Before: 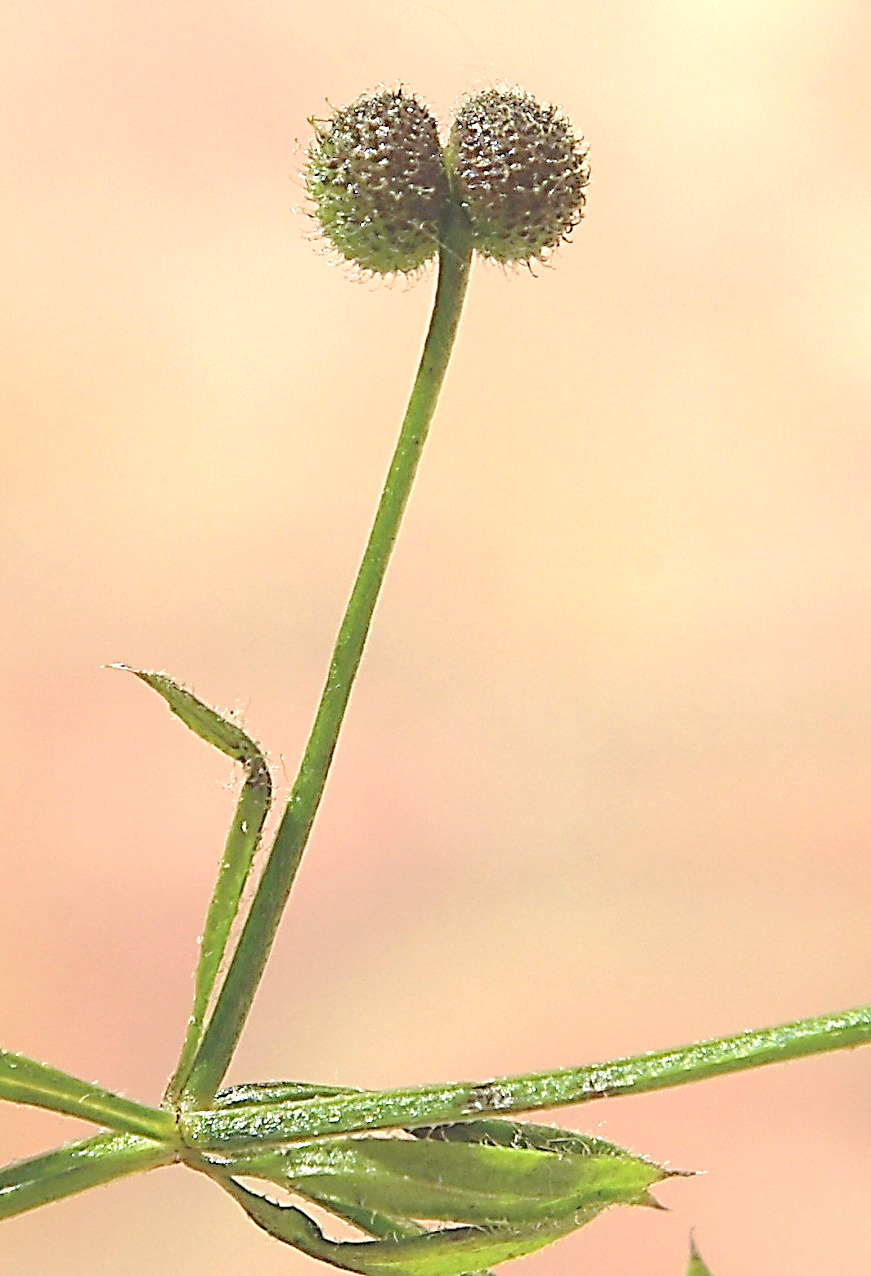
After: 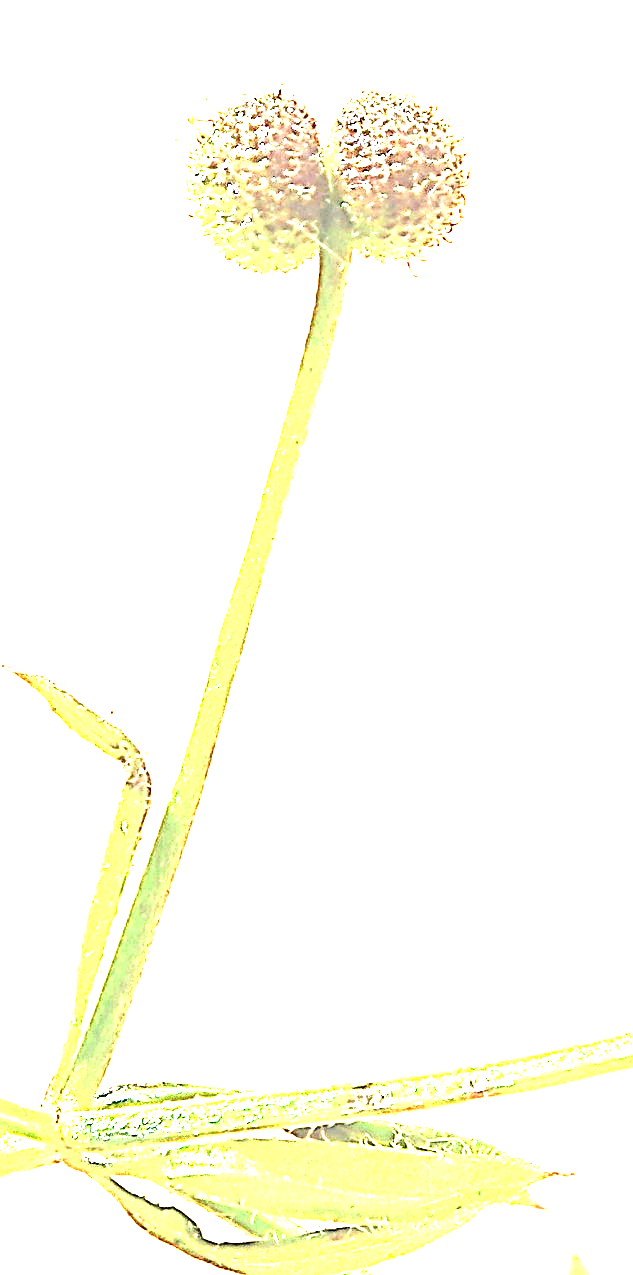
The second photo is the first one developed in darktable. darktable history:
crop: left 13.789%, right 13.452%
exposure: black level correction 0, exposure 2.113 EV, compensate highlight preservation false
tone equalizer: -8 EV -0.39 EV, -7 EV -0.412 EV, -6 EV -0.363 EV, -5 EV -0.251 EV, -3 EV 0.214 EV, -2 EV 0.352 EV, -1 EV 0.365 EV, +0 EV 0.402 EV
